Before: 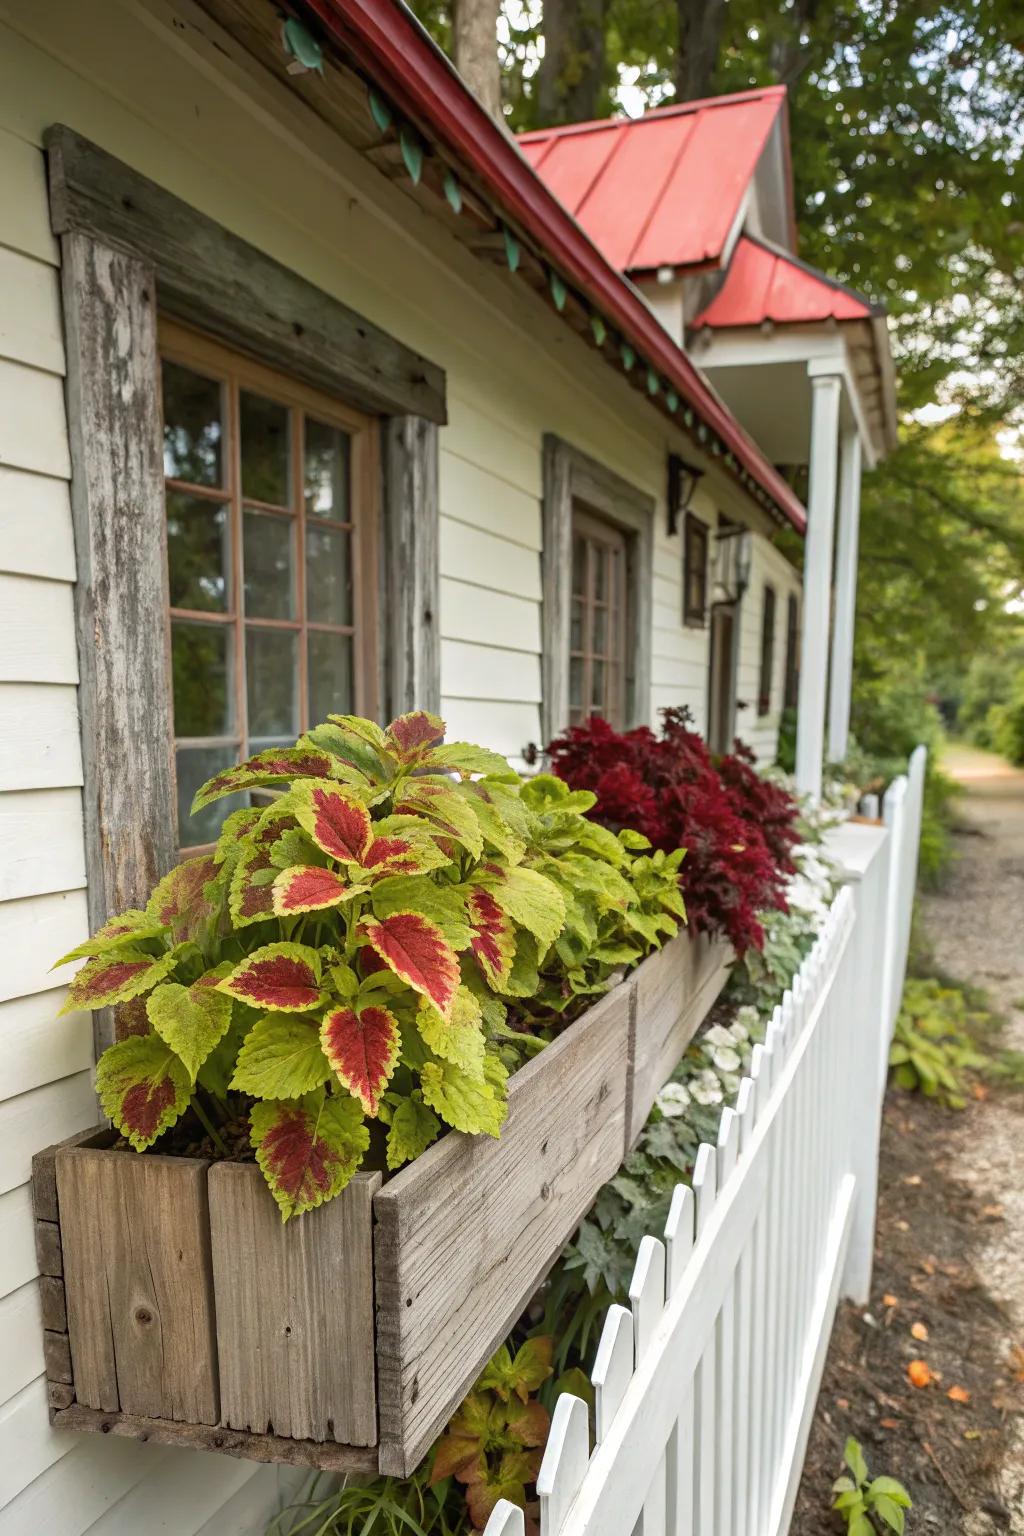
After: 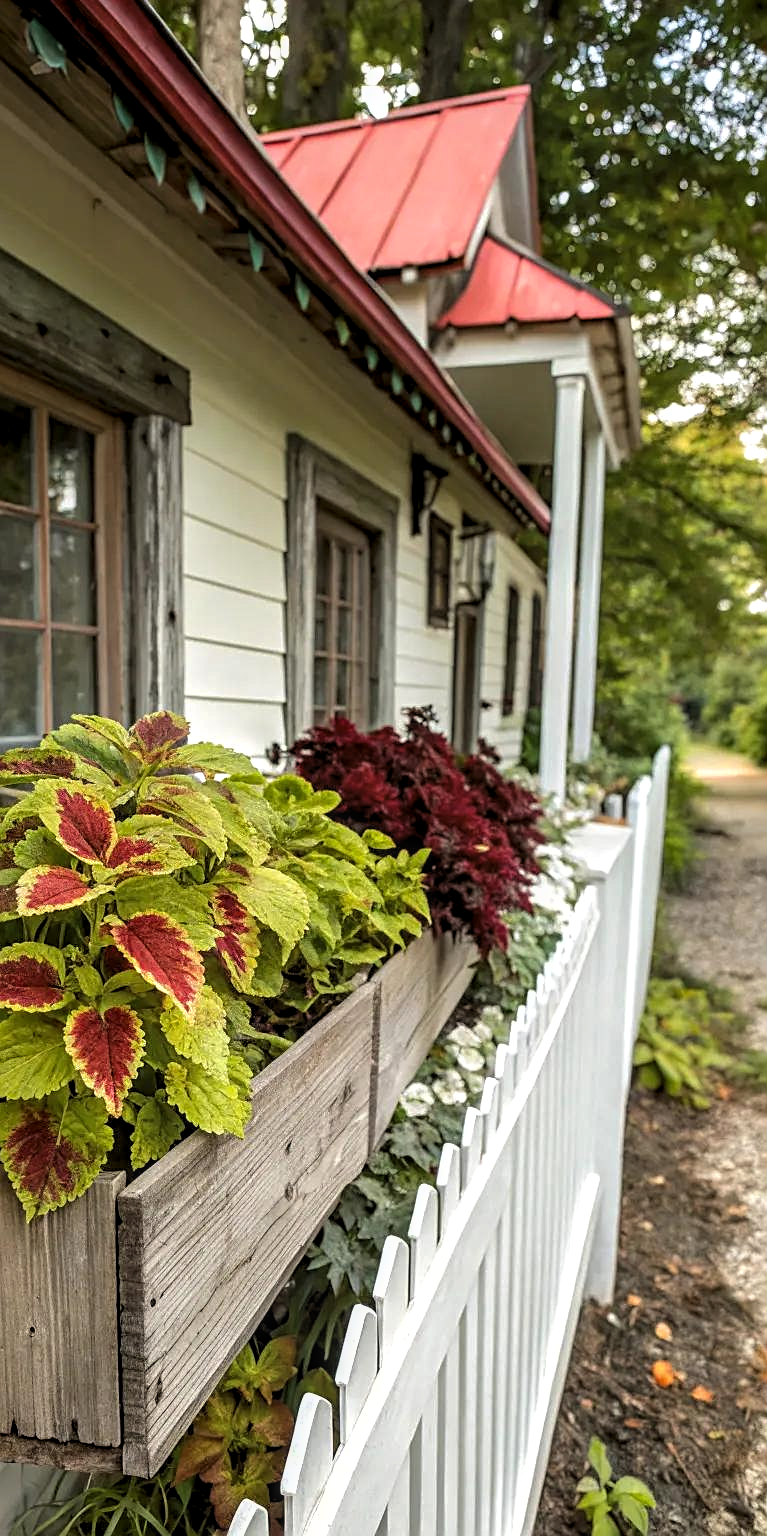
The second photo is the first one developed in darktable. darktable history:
local contrast: on, module defaults
crop and rotate: left 25.03%
shadows and highlights: shadows -20.04, white point adjustment -1.96, highlights -35.18
sharpen: on, module defaults
levels: levels [0.062, 0.494, 0.925]
